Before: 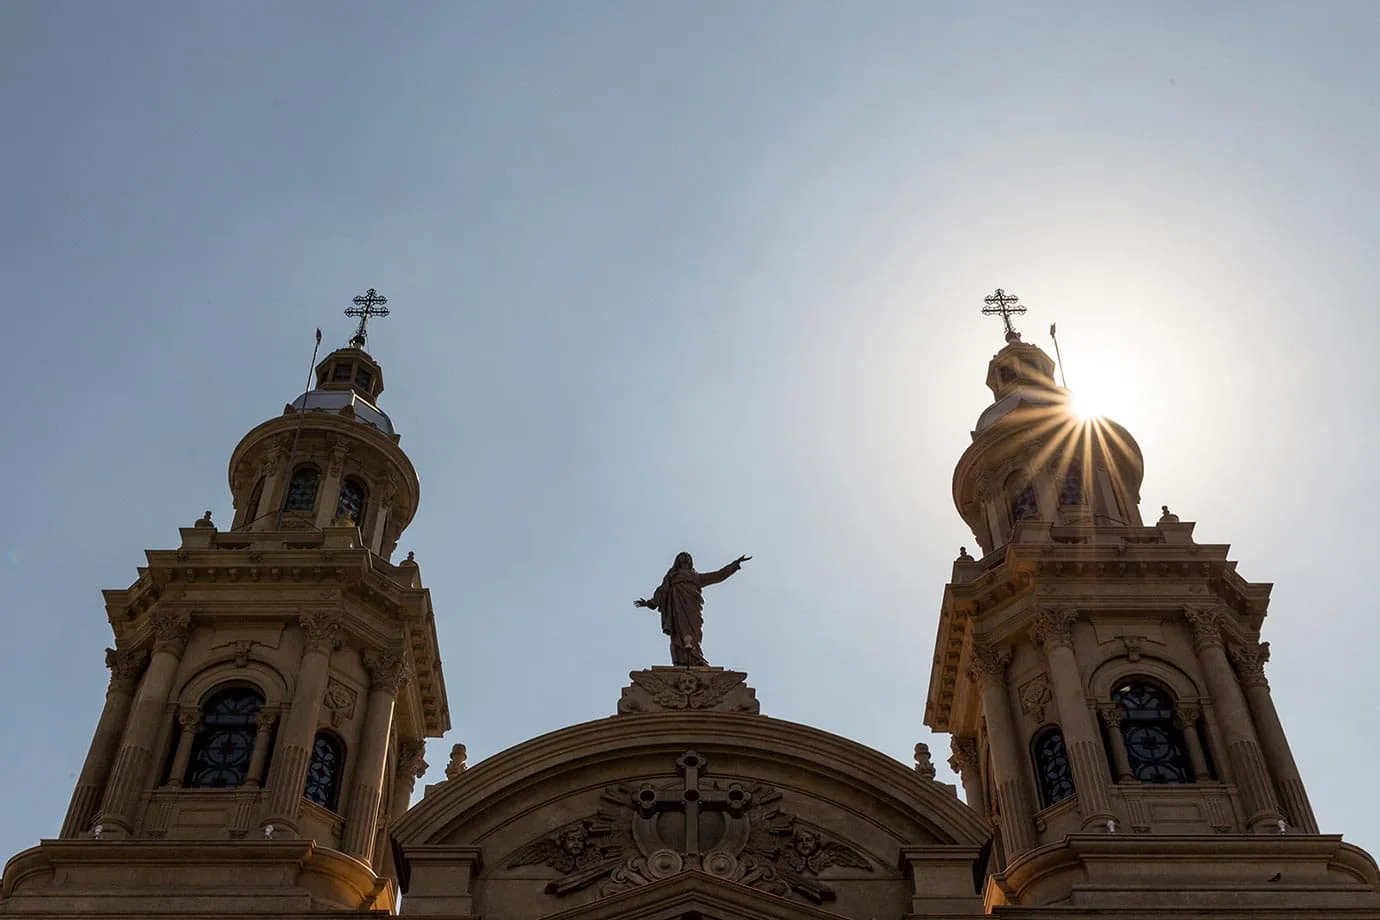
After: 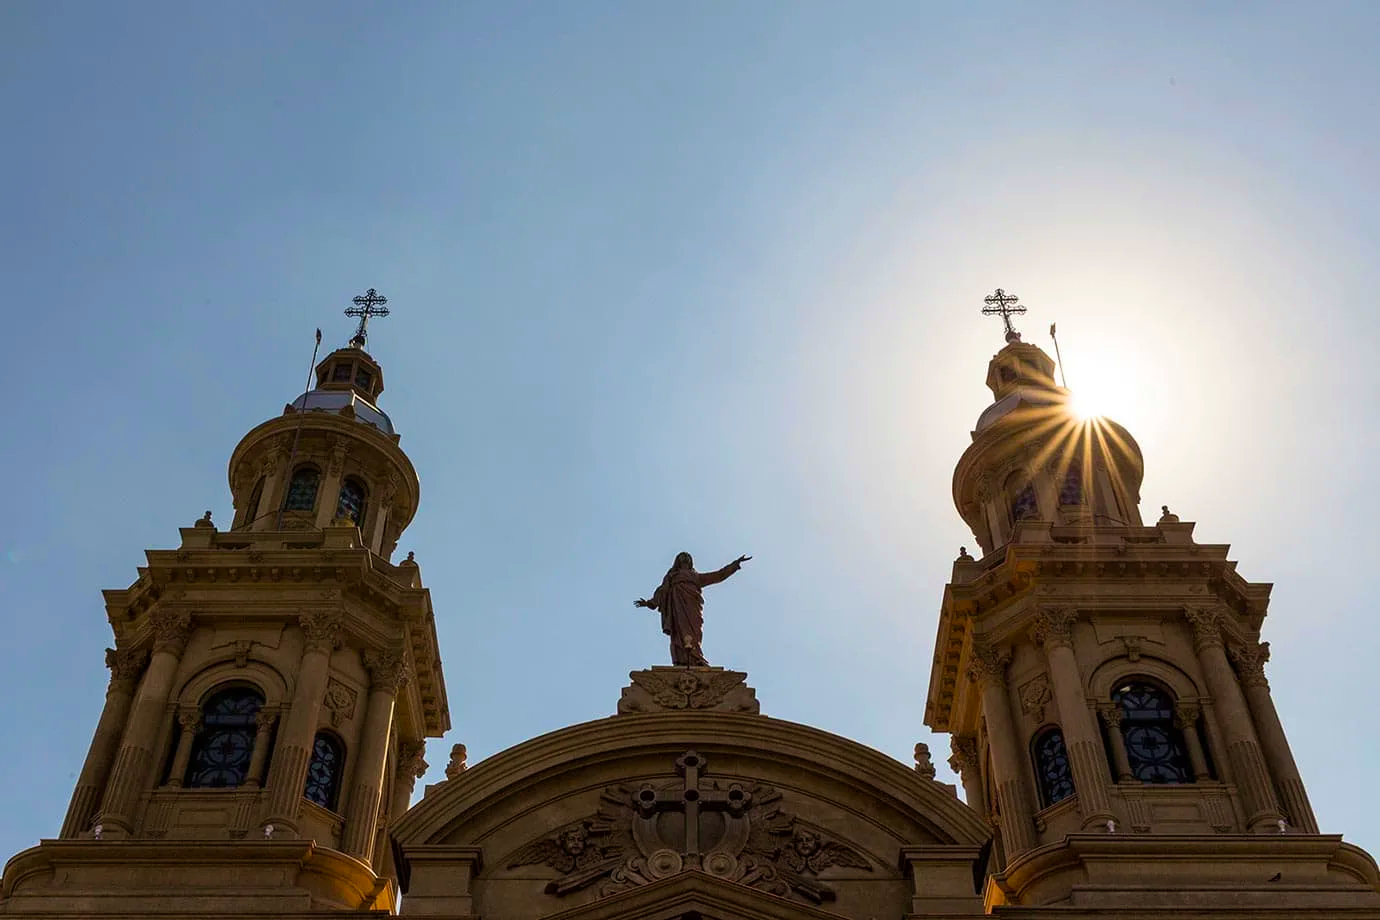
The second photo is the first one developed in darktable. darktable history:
velvia: on, module defaults
color balance rgb: perceptual saturation grading › global saturation 25%, global vibrance 20%
